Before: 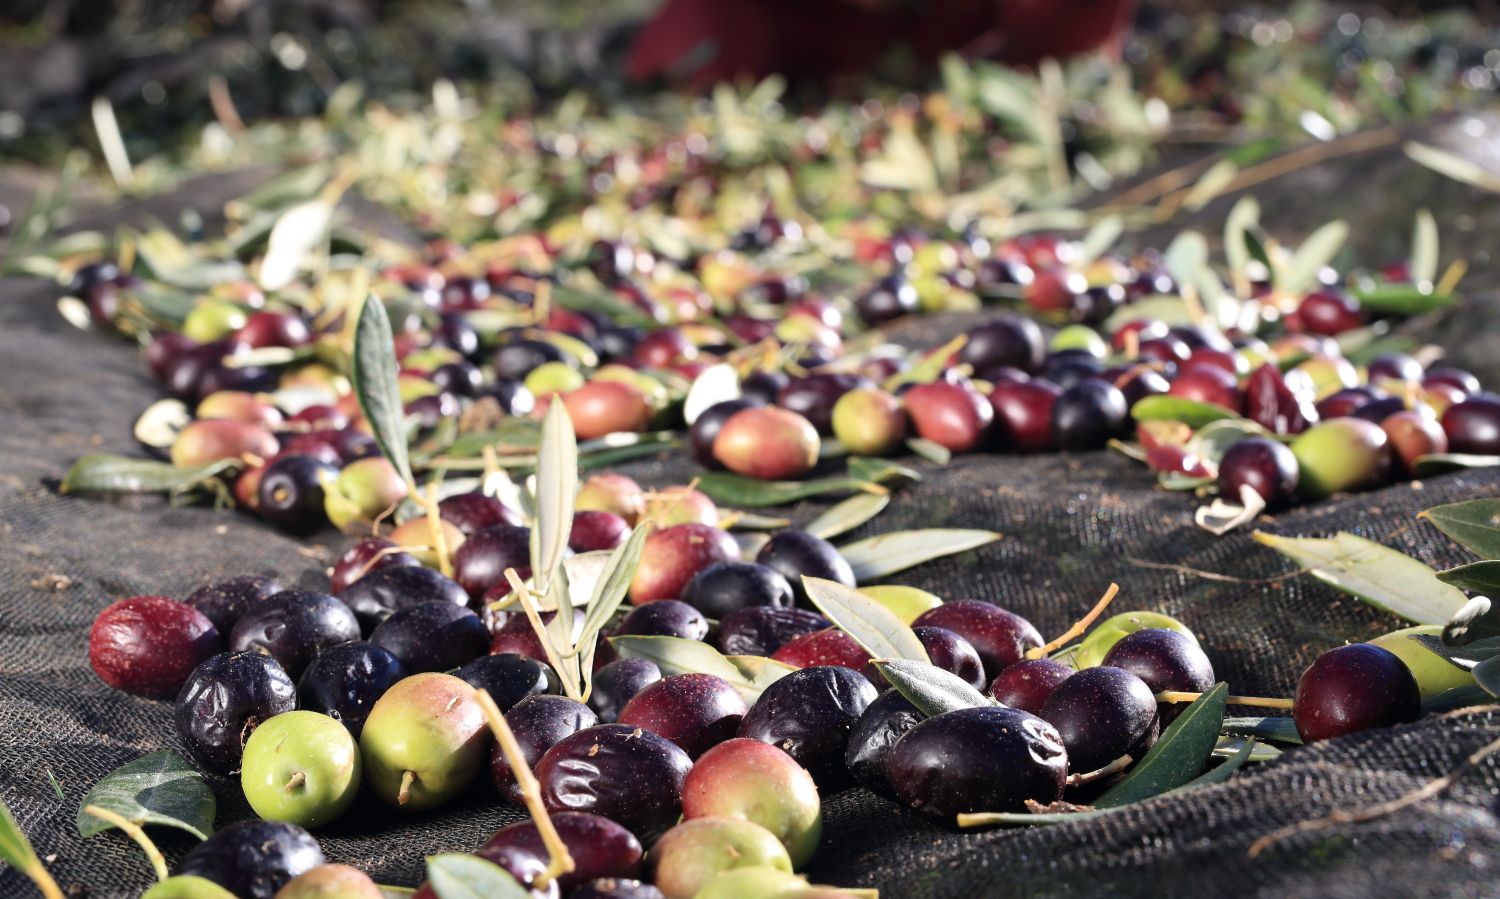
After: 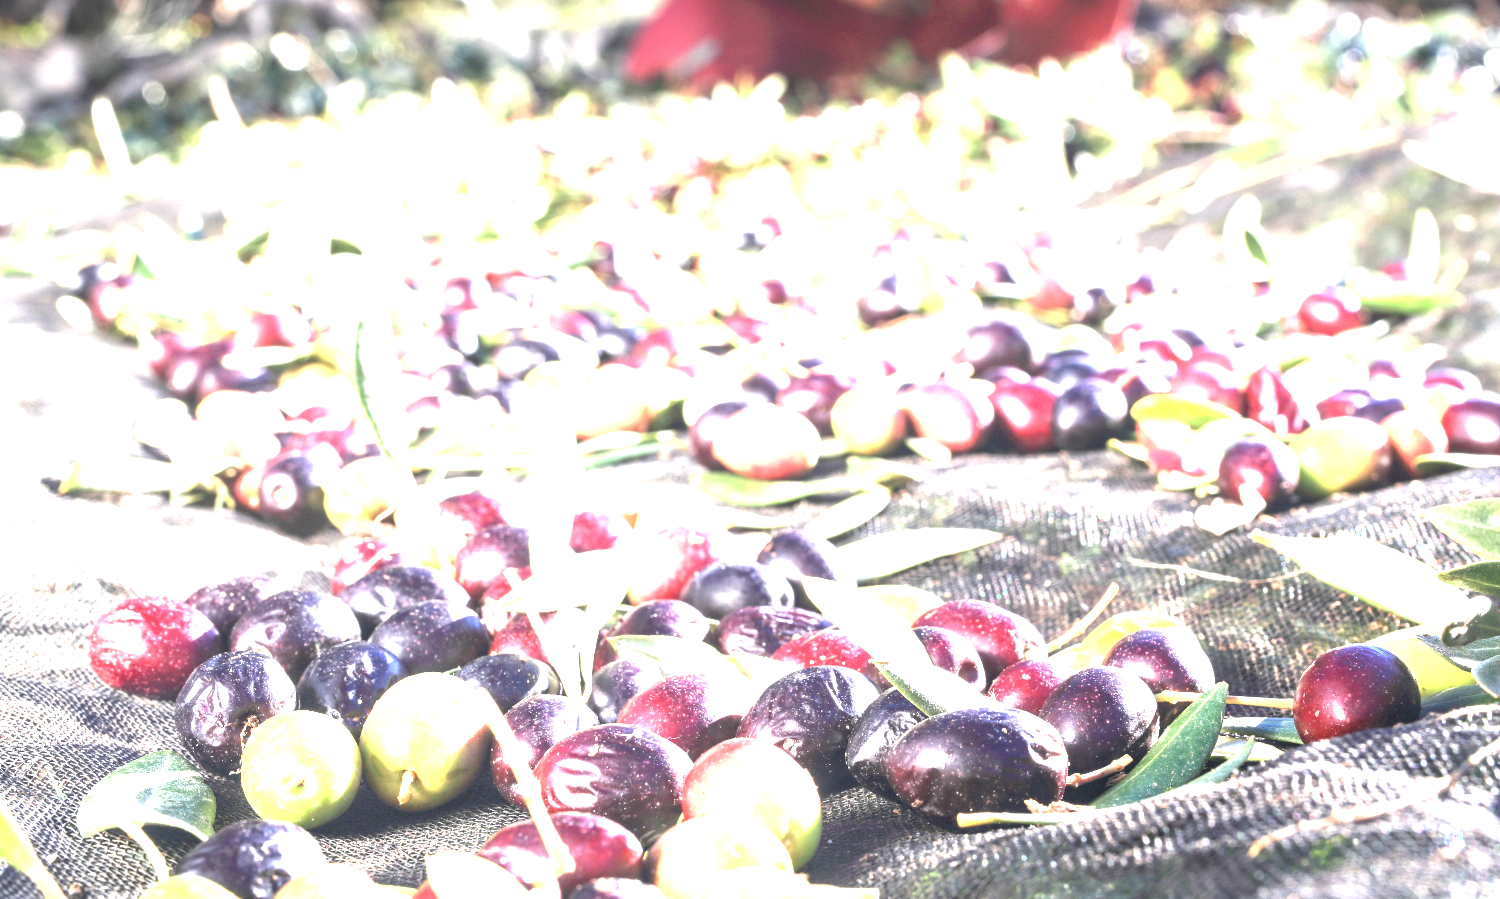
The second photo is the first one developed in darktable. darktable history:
local contrast: detail 110%
exposure: exposure 3.045 EV, compensate highlight preservation false
